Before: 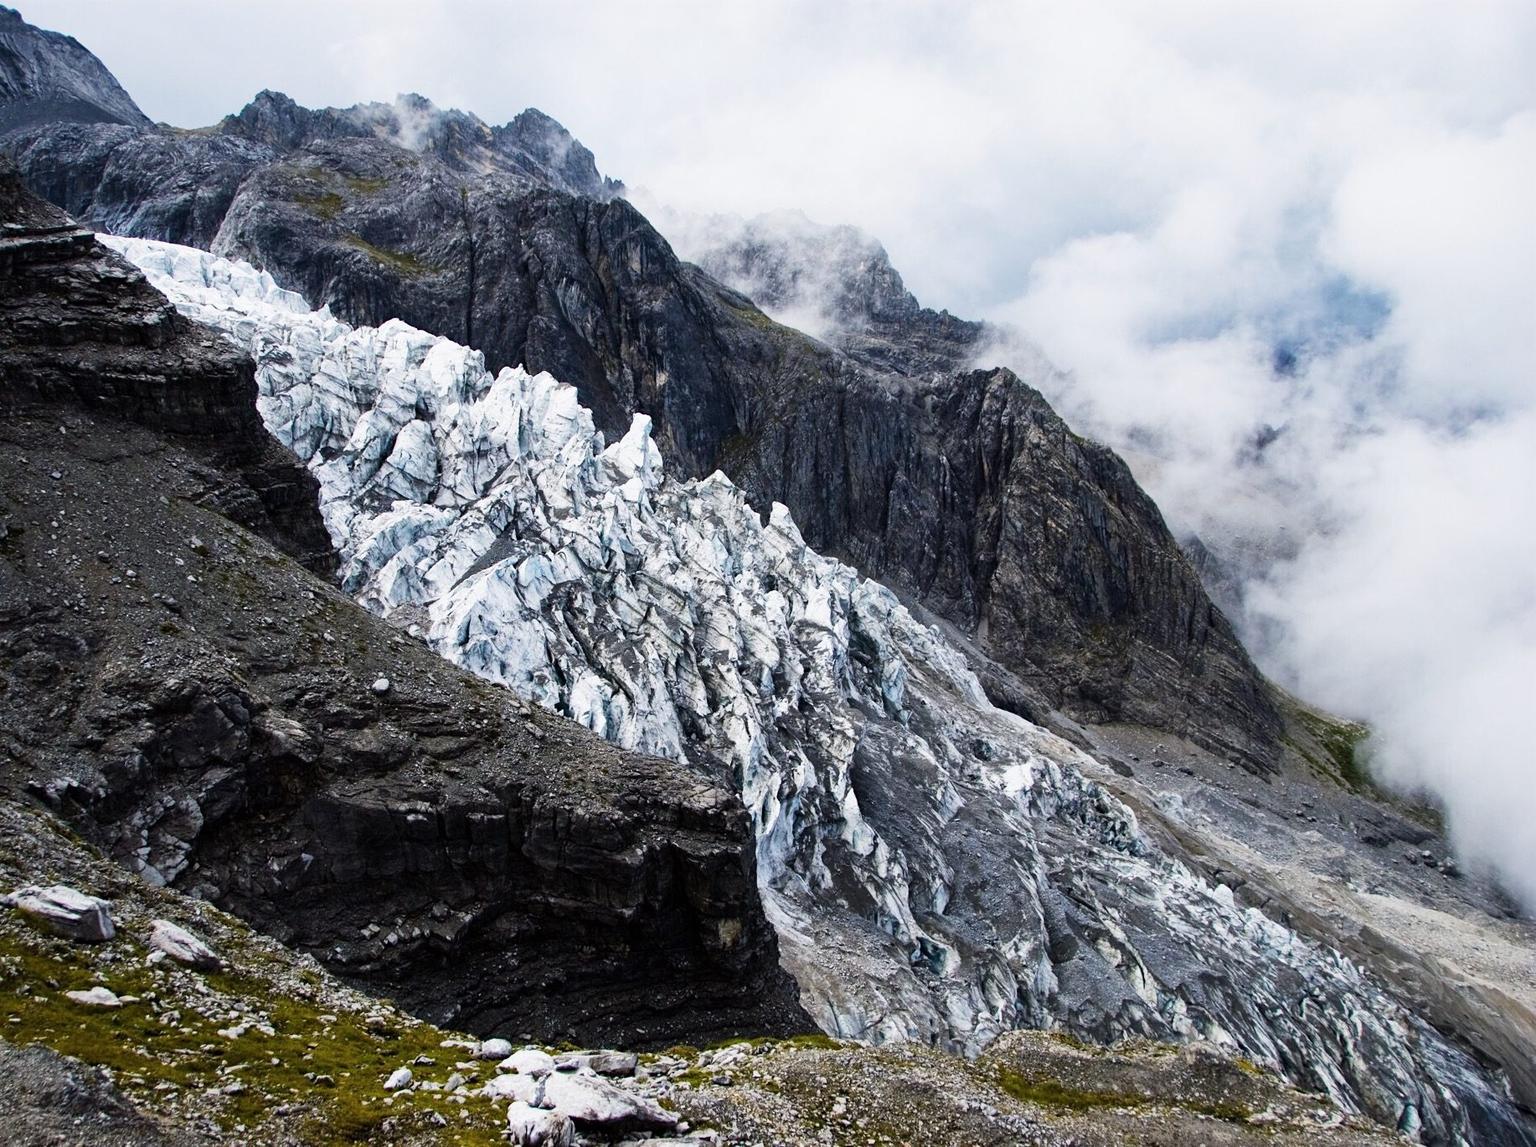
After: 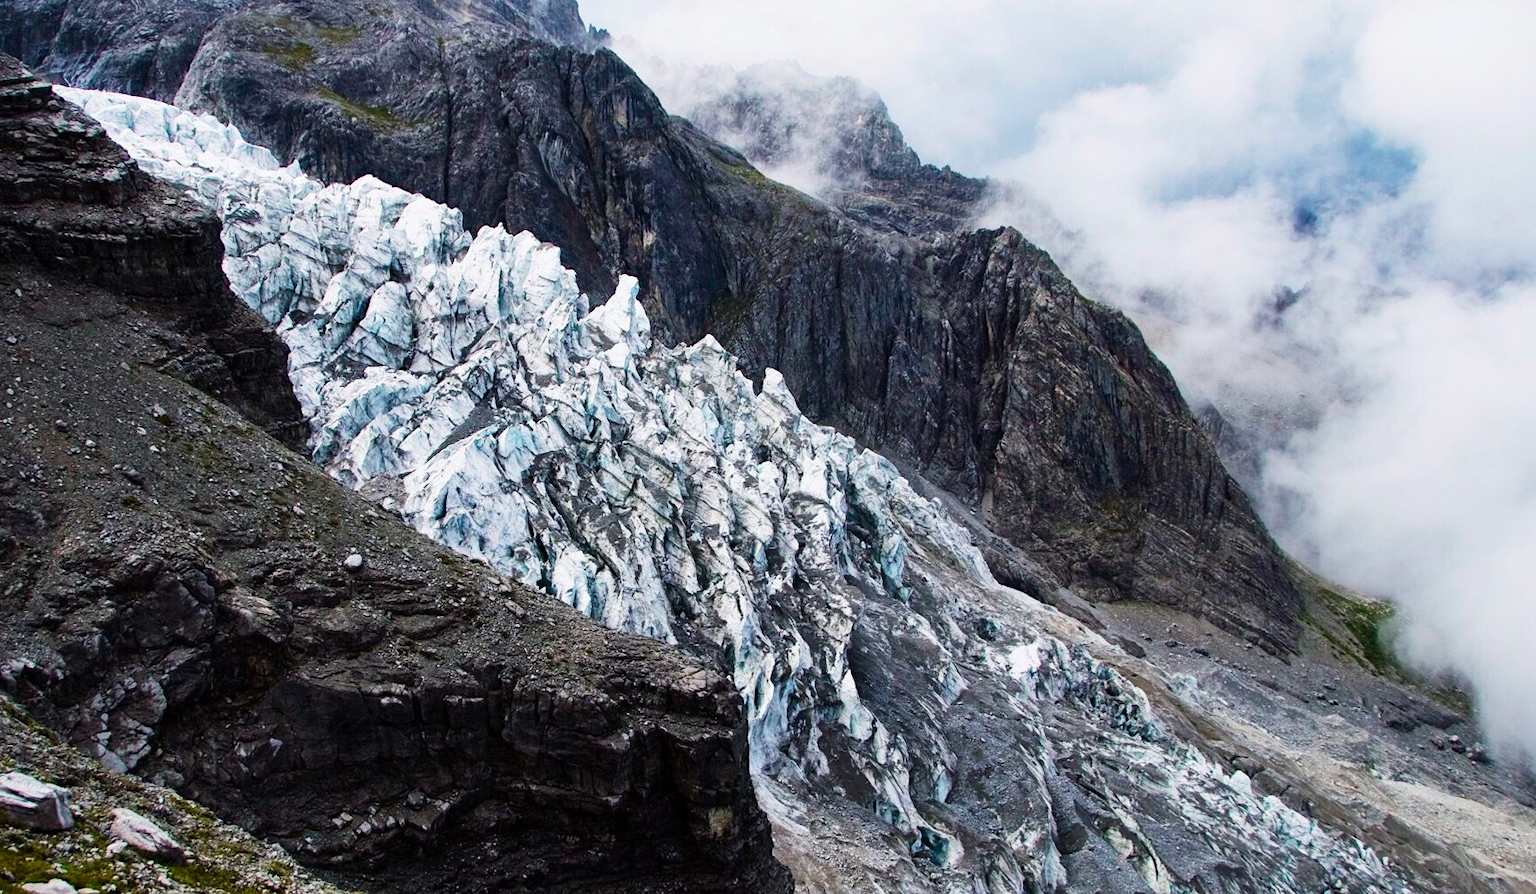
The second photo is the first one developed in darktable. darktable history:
color contrast: green-magenta contrast 1.73, blue-yellow contrast 1.15
crop and rotate: left 2.991%, top 13.302%, right 1.981%, bottom 12.636%
